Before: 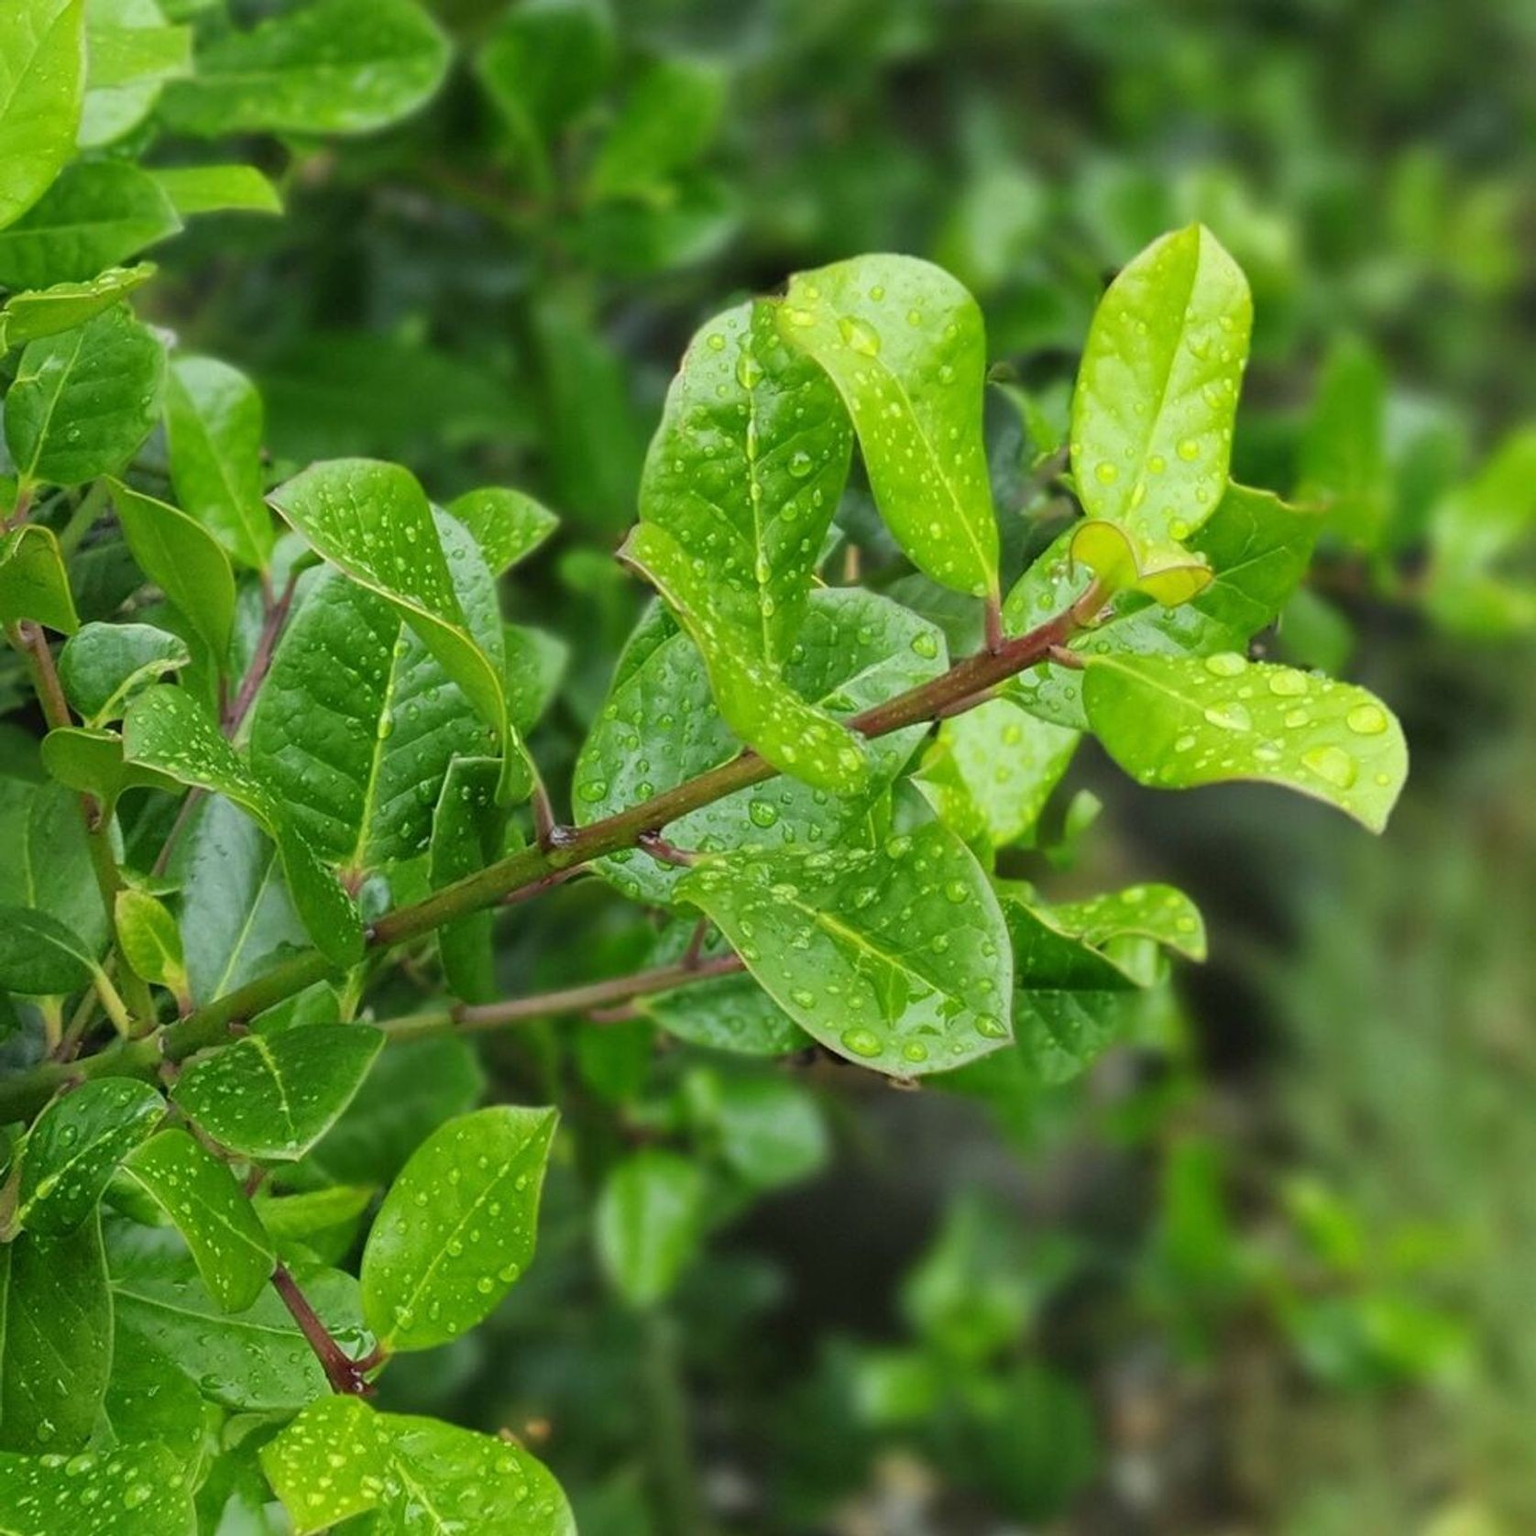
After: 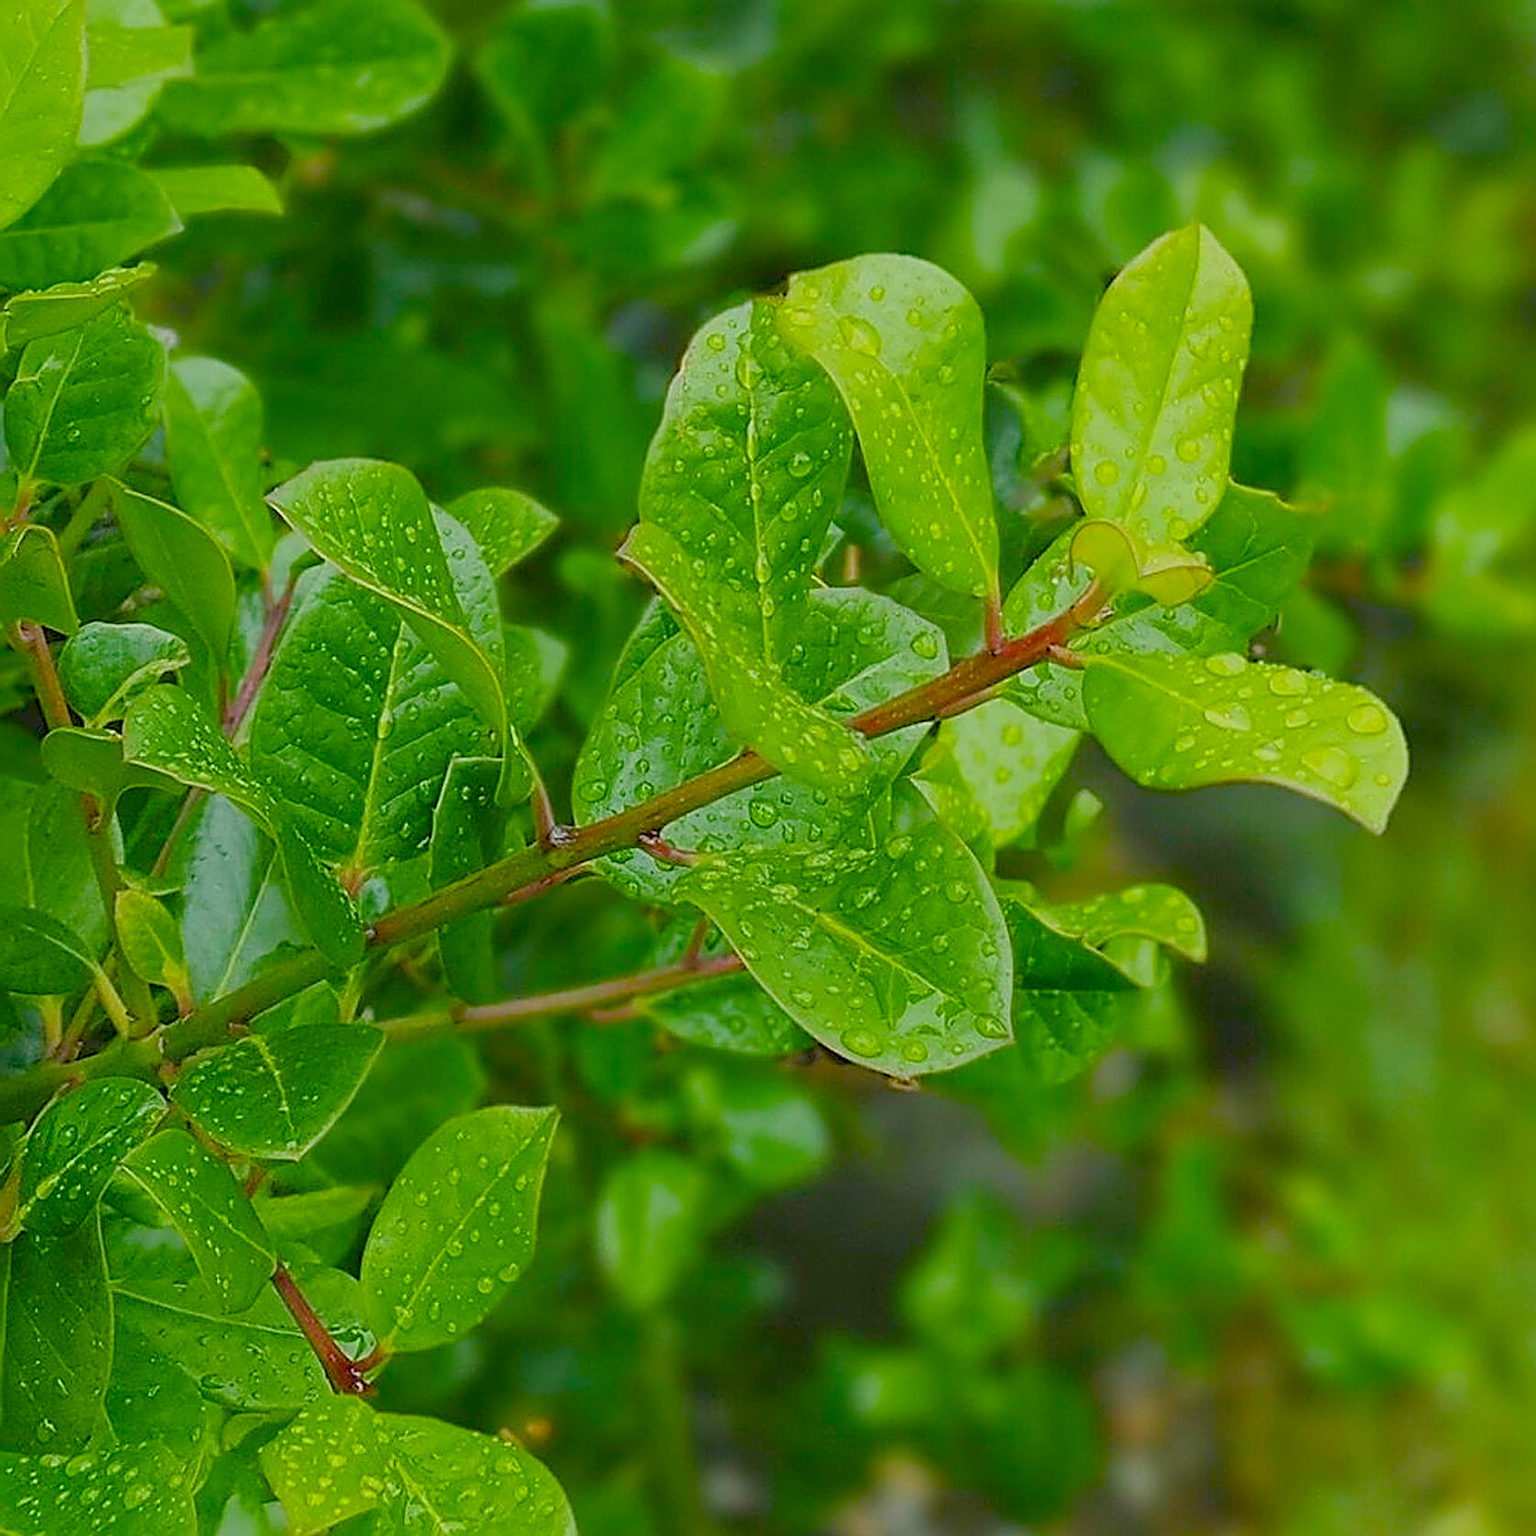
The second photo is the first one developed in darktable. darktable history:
sharpen: amount 1.855
color balance rgb: linear chroma grading › global chroma 15.637%, perceptual saturation grading › global saturation 27.245%, perceptual saturation grading › highlights -28.527%, perceptual saturation grading › mid-tones 15.825%, perceptual saturation grading › shadows 33.058%, contrast -29.794%
